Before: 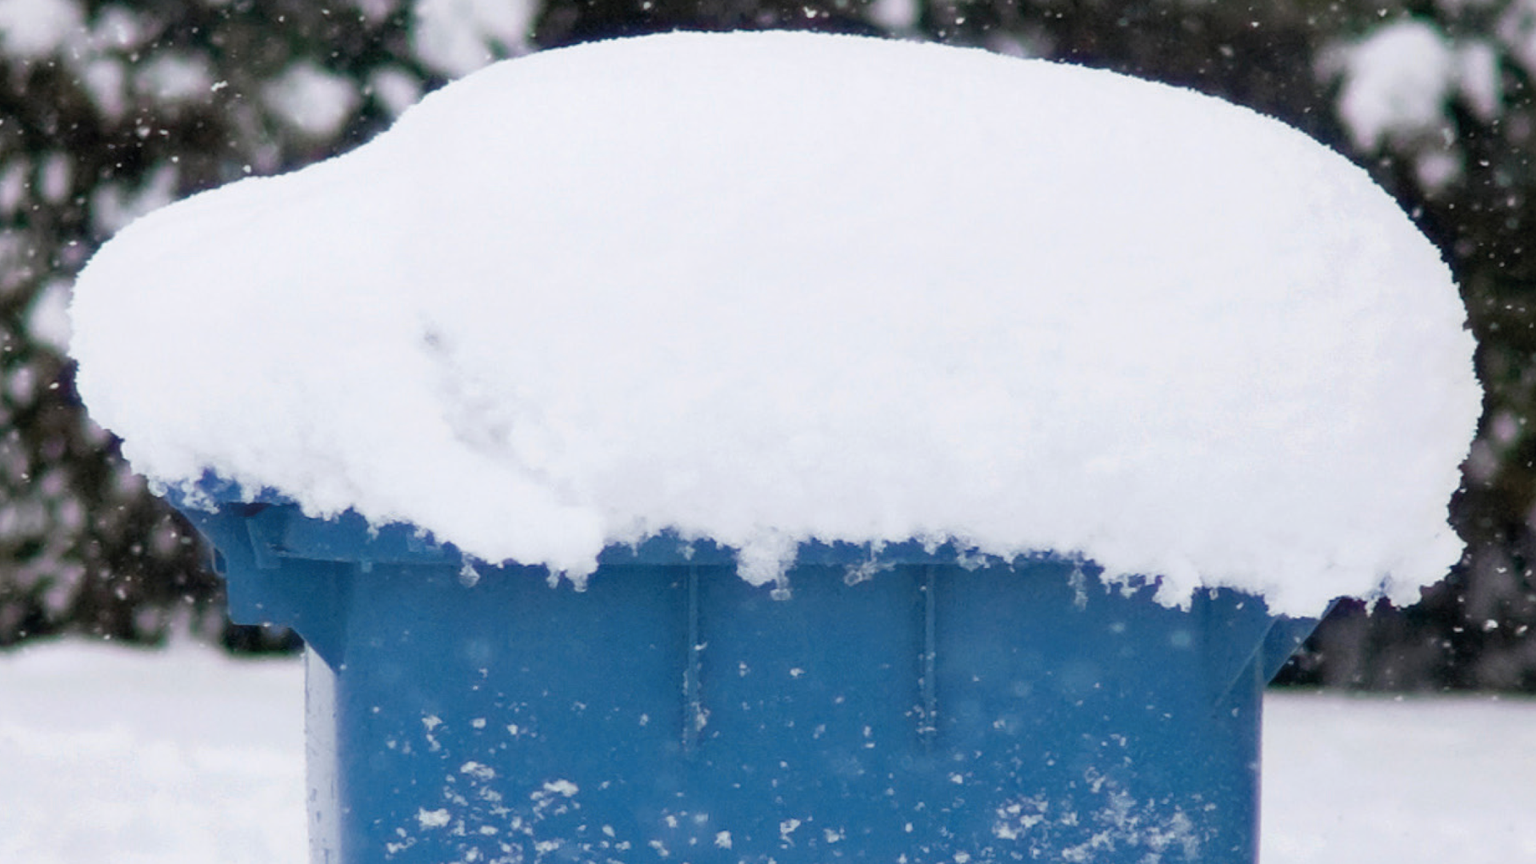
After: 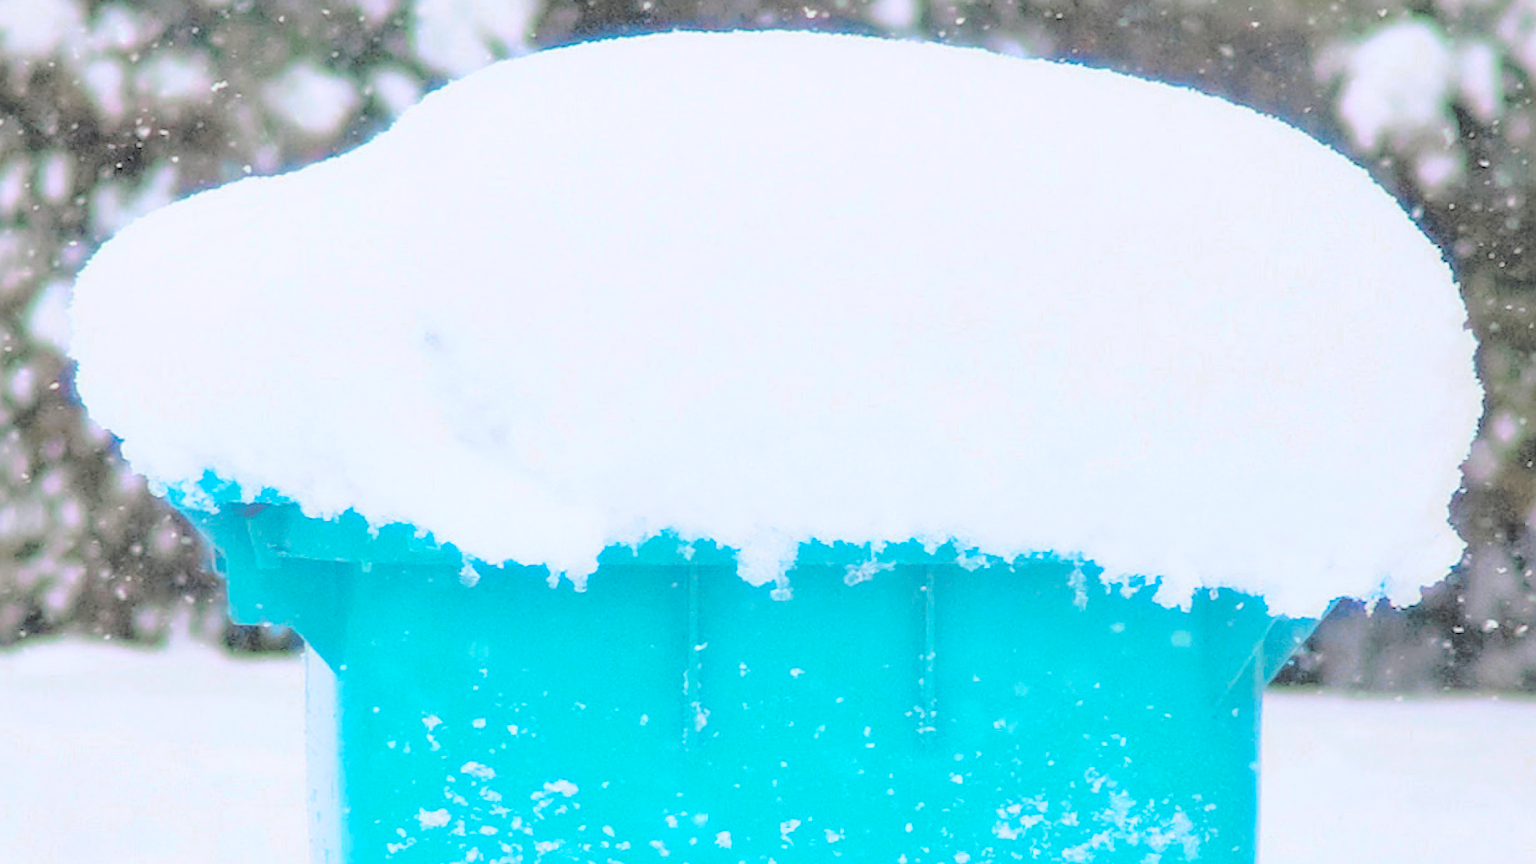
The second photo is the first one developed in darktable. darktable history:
sharpen: on, module defaults
contrast brightness saturation: brightness 0.999
color zones: curves: ch0 [(0.254, 0.492) (0.724, 0.62)]; ch1 [(0.25, 0.528) (0.719, 0.796)]; ch2 [(0, 0.472) (0.25, 0.5) (0.73, 0.184)]
shadows and highlights: shadows -20.6, white point adjustment -2.1, highlights -35.17
